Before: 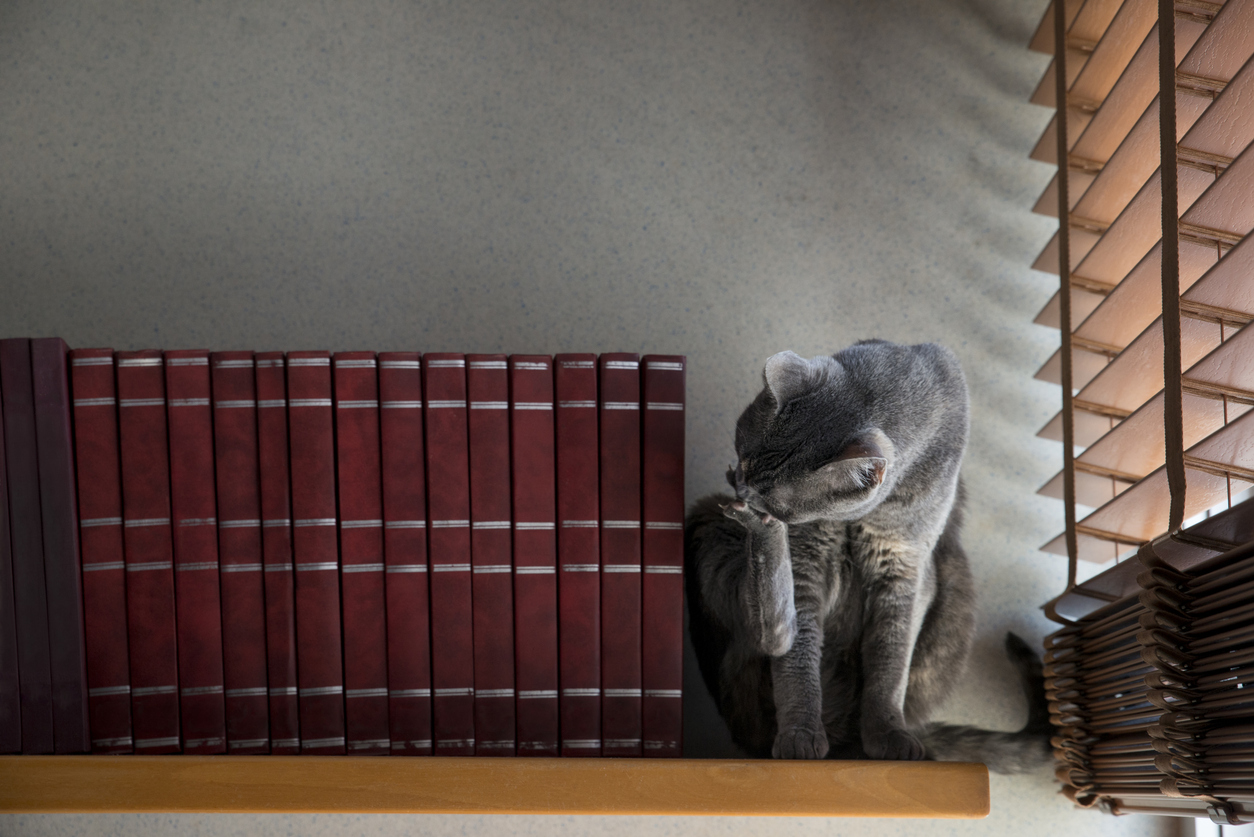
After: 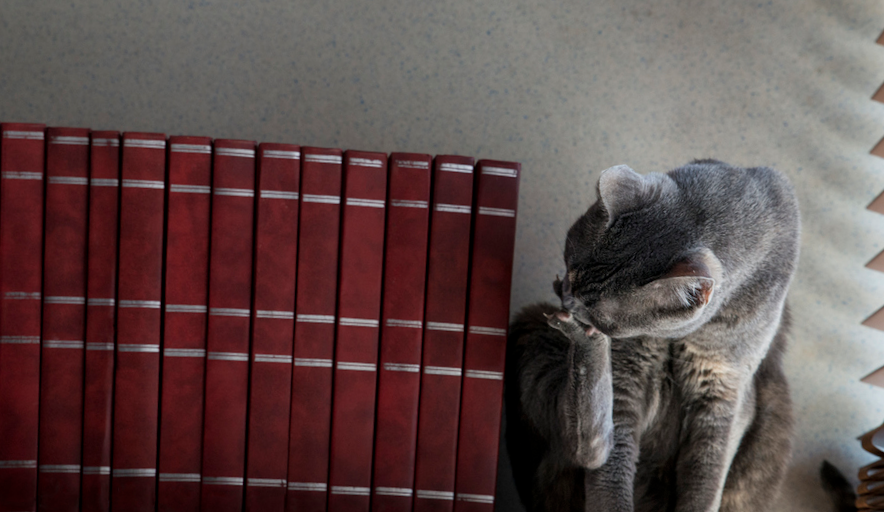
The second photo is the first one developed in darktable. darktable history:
crop and rotate: angle -3.9°, left 9.913%, top 20.91%, right 12.51%, bottom 11.775%
